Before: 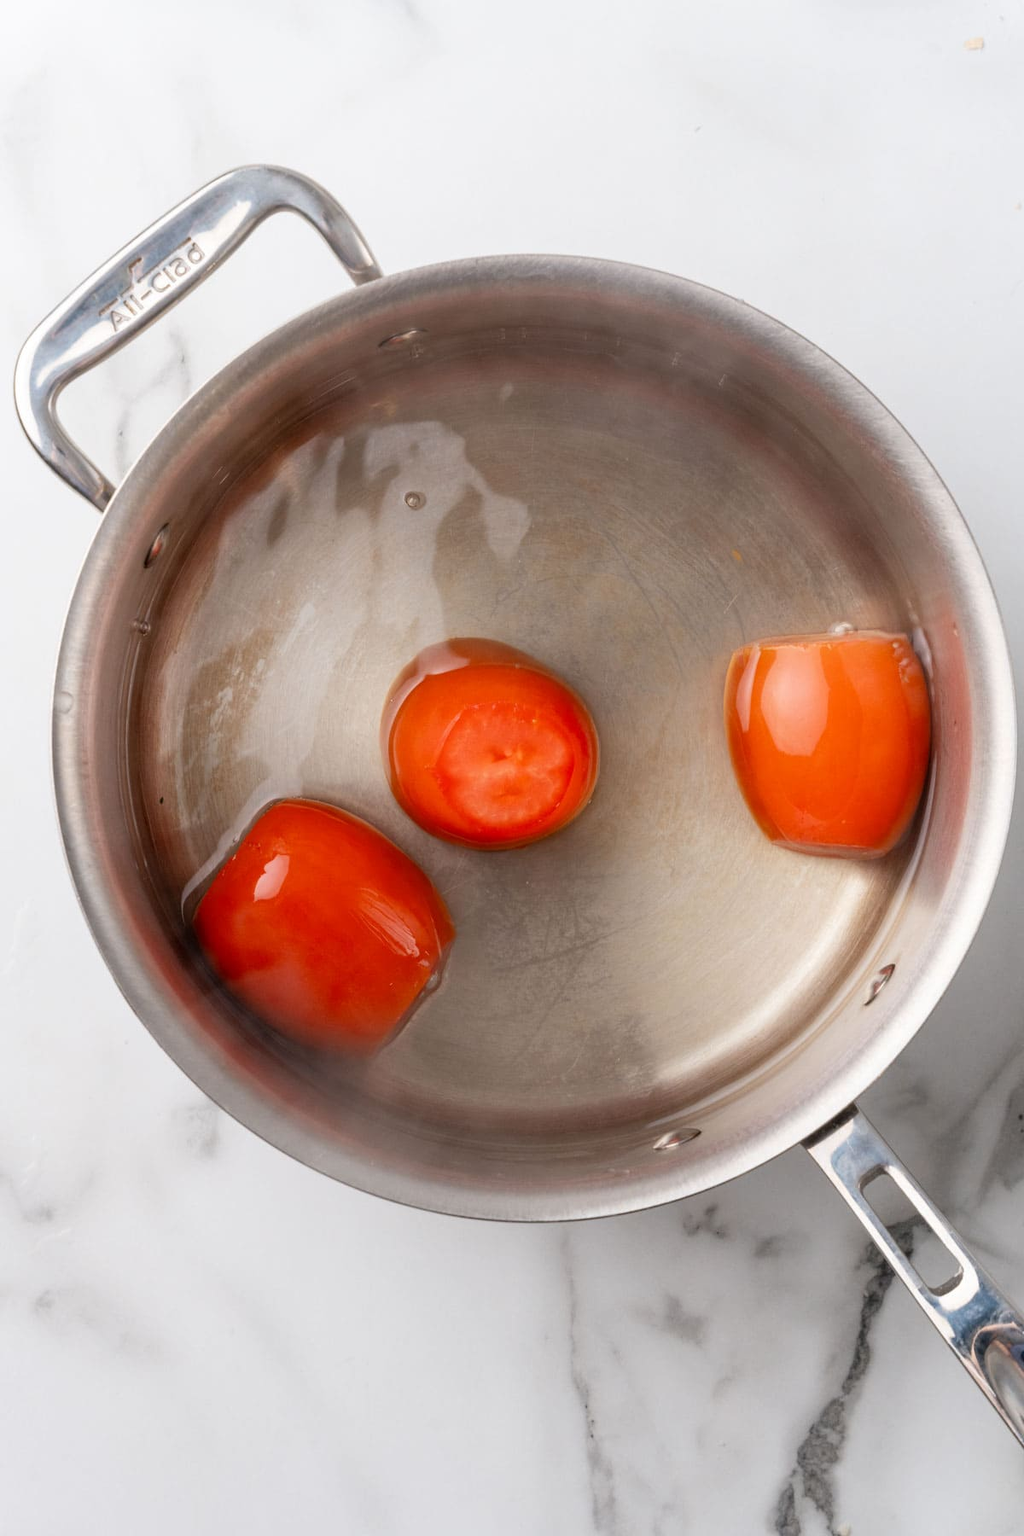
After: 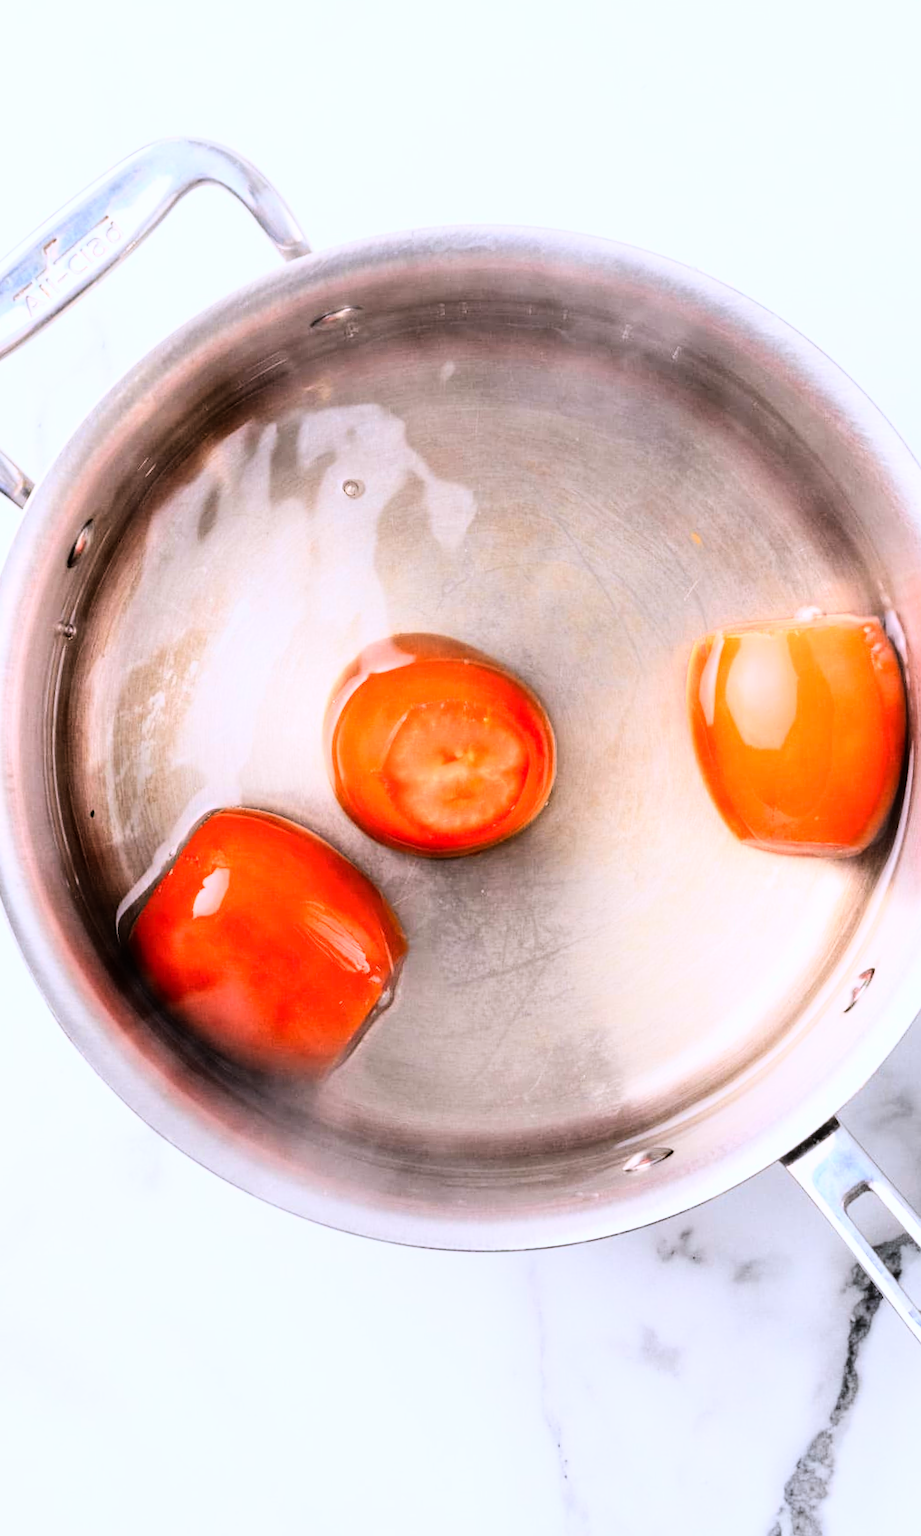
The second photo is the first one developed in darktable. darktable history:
crop: left 7.598%, right 7.873%
rgb curve: curves: ch0 [(0, 0) (0.21, 0.15) (0.24, 0.21) (0.5, 0.75) (0.75, 0.96) (0.89, 0.99) (1, 1)]; ch1 [(0, 0.02) (0.21, 0.13) (0.25, 0.2) (0.5, 0.67) (0.75, 0.9) (0.89, 0.97) (1, 1)]; ch2 [(0, 0.02) (0.21, 0.13) (0.25, 0.2) (0.5, 0.67) (0.75, 0.9) (0.89, 0.97) (1, 1)], compensate middle gray true
white balance: red 0.967, blue 1.119, emerald 0.756
rotate and perspective: rotation -1.42°, crop left 0.016, crop right 0.984, crop top 0.035, crop bottom 0.965
base curve: curves: ch0 [(0, 0) (0.262, 0.32) (0.722, 0.705) (1, 1)]
